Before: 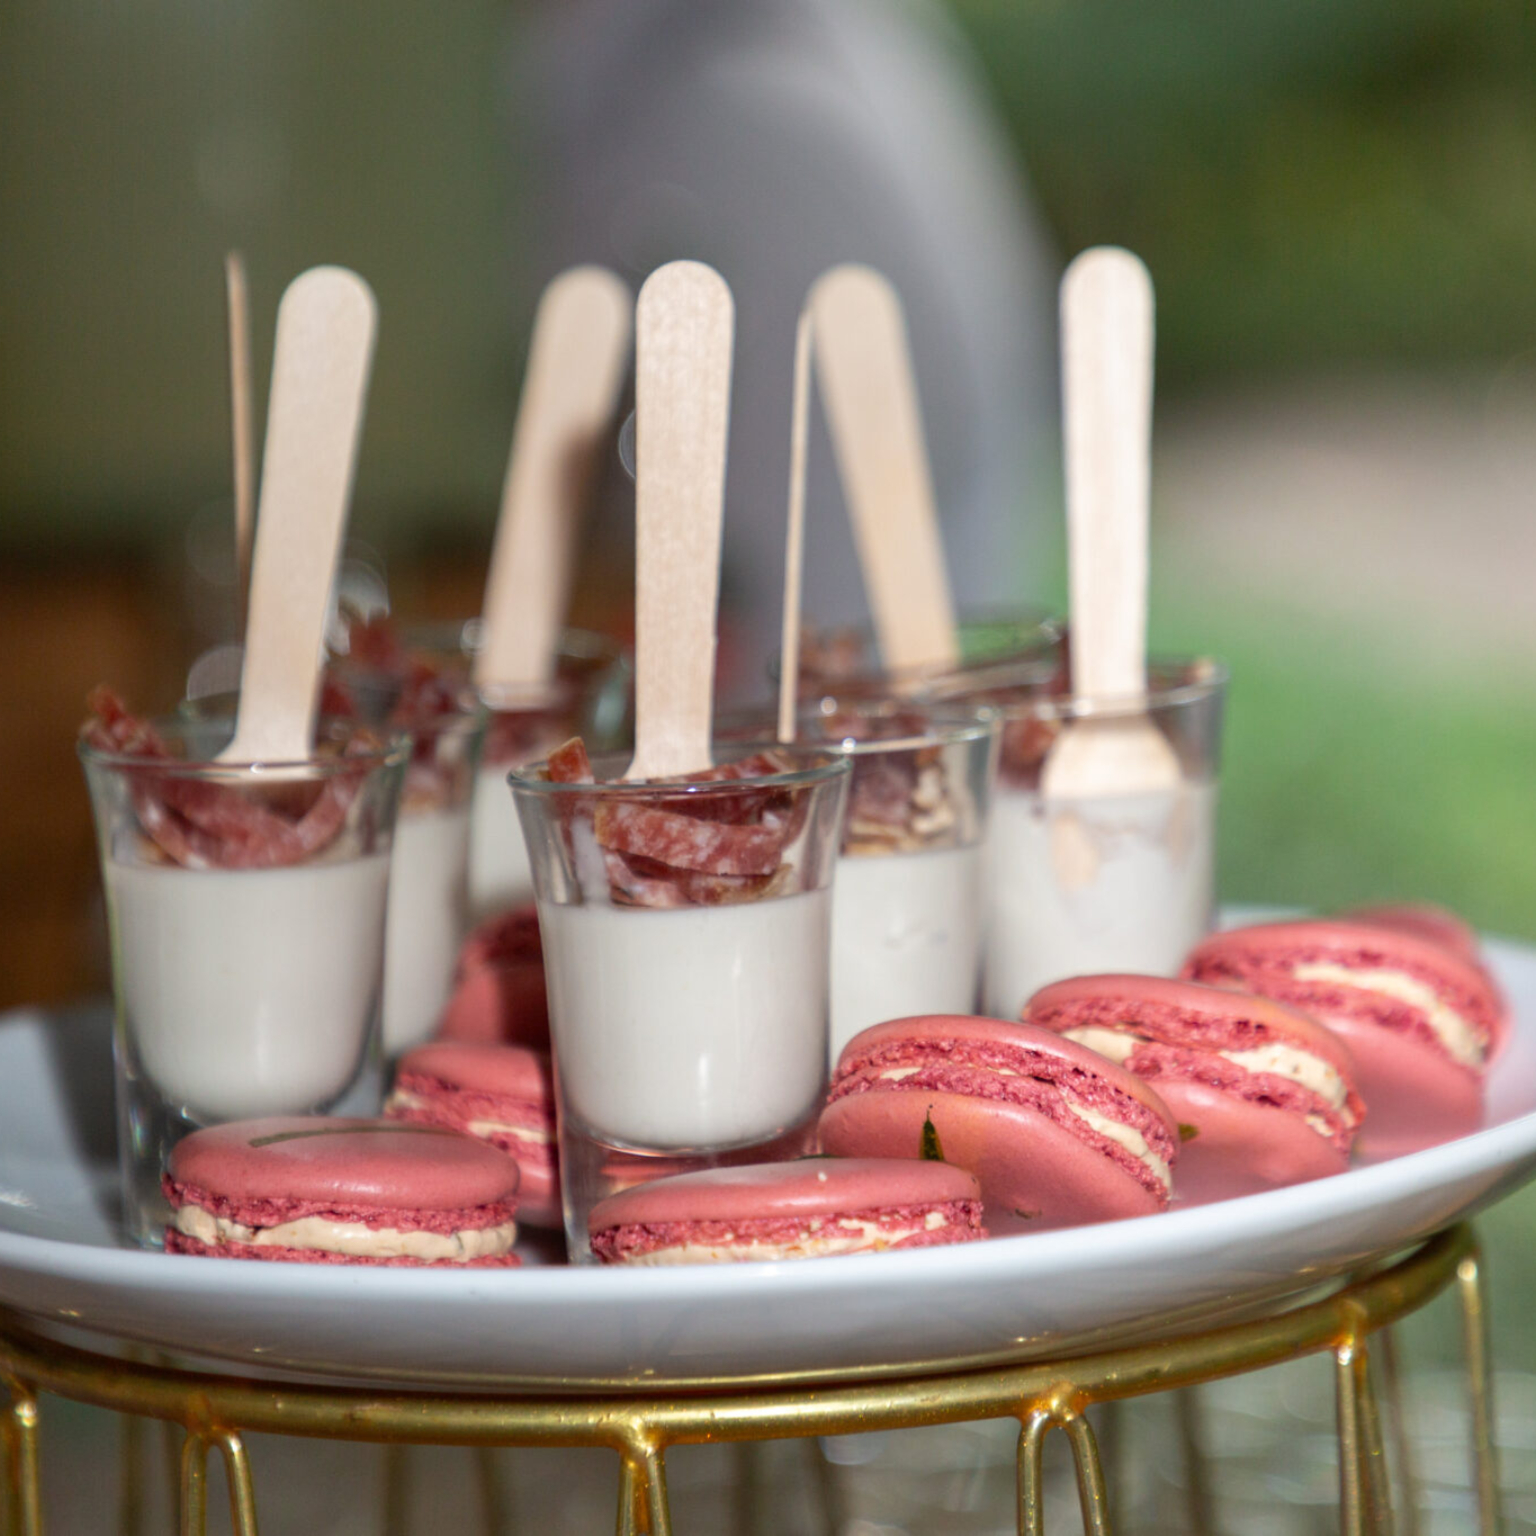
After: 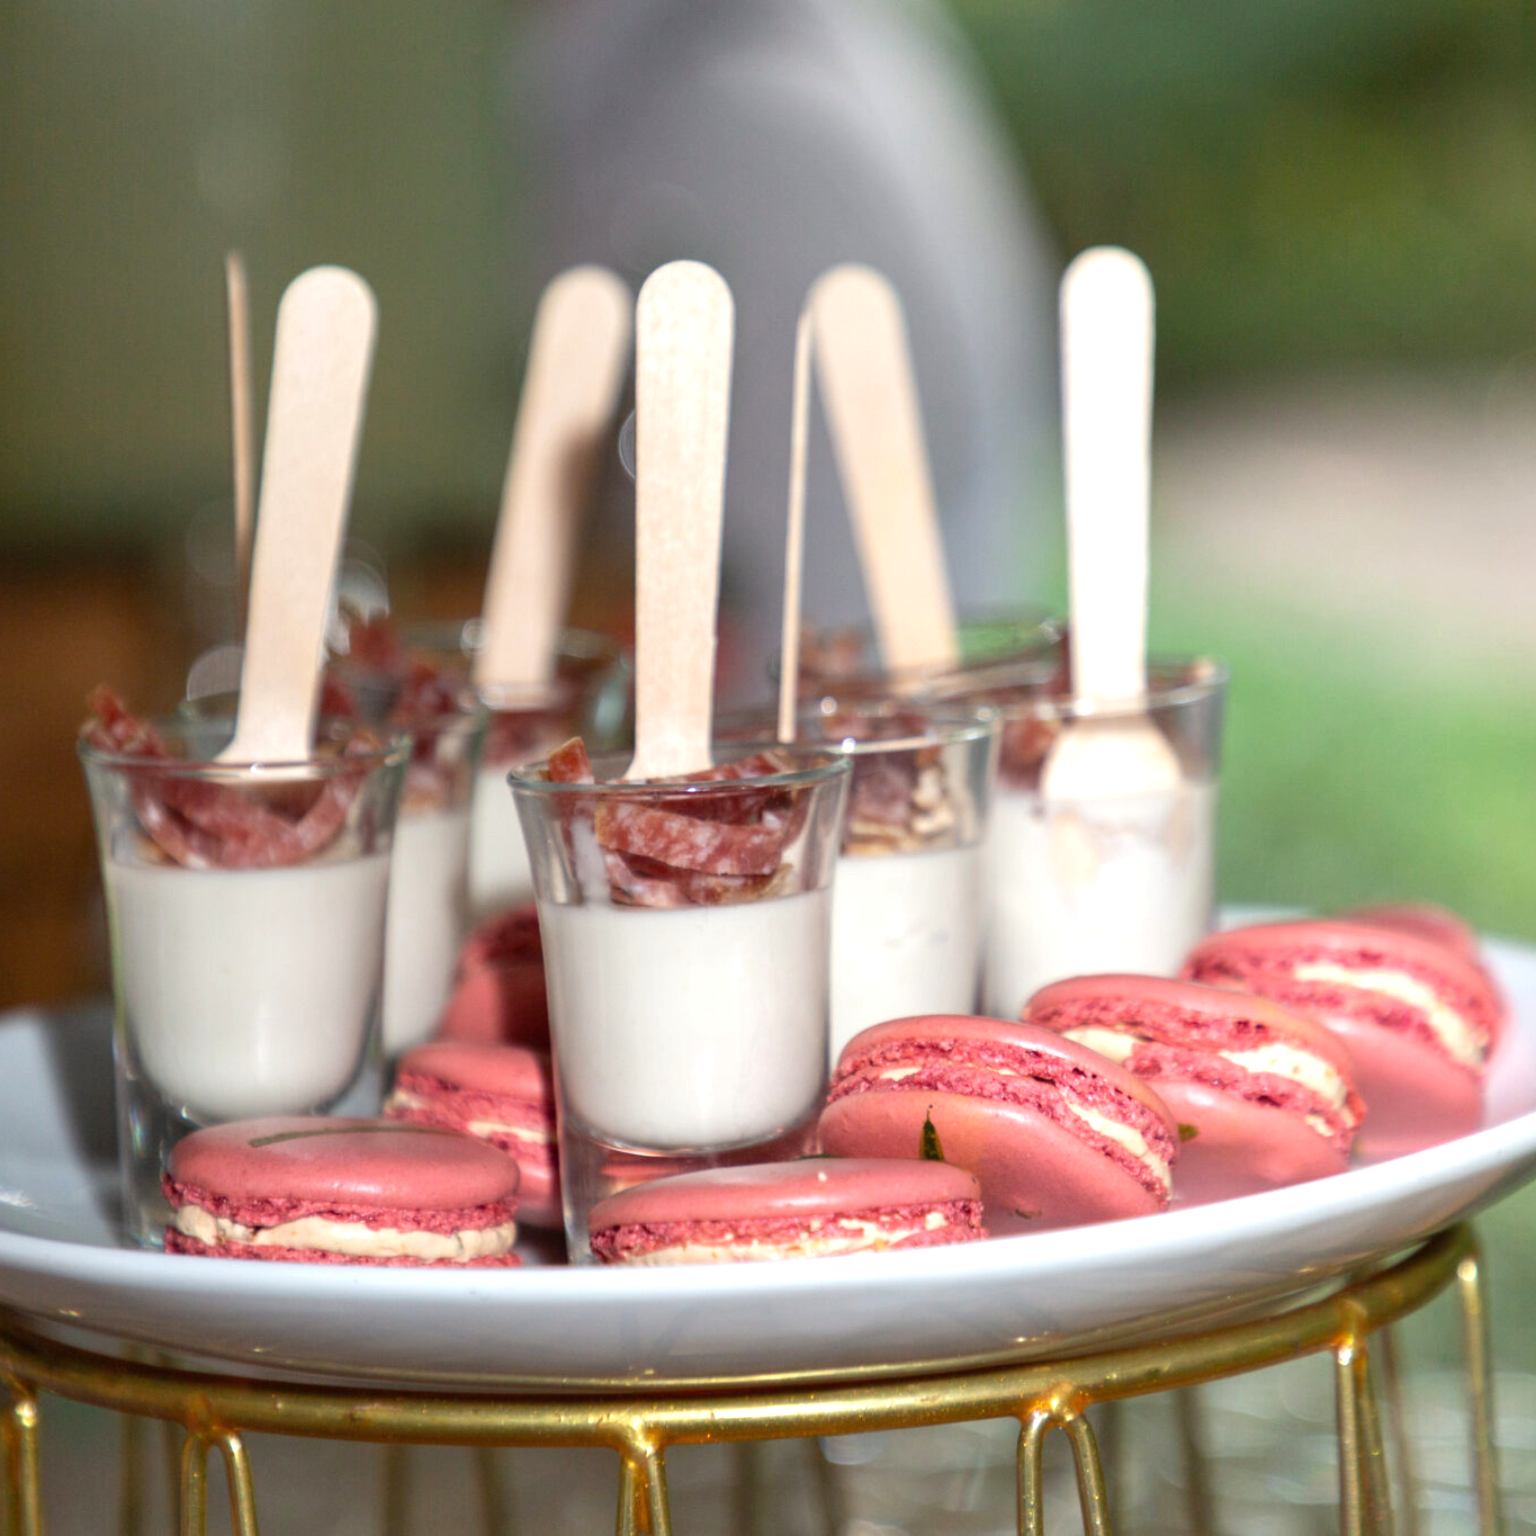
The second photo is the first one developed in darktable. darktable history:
exposure: exposure 0.45 EV, compensate highlight preservation false
